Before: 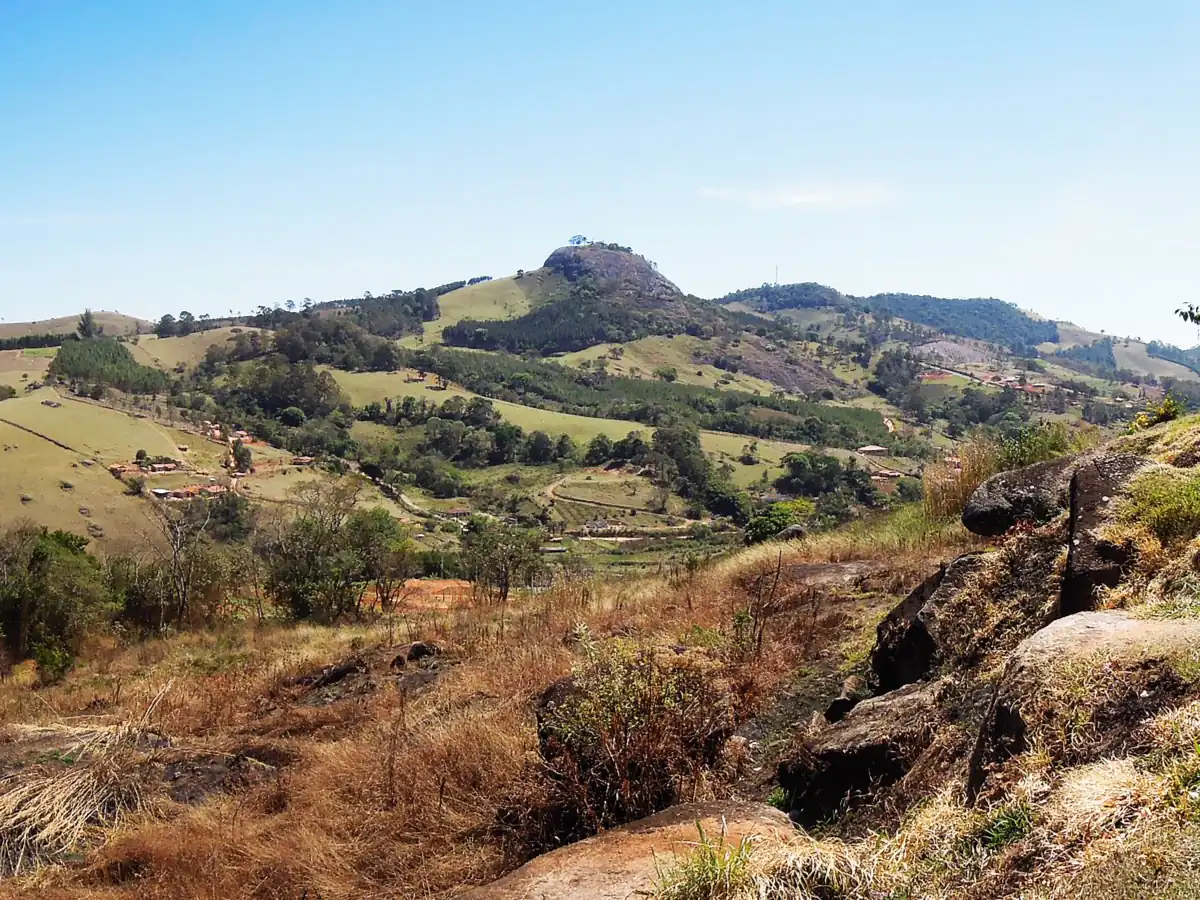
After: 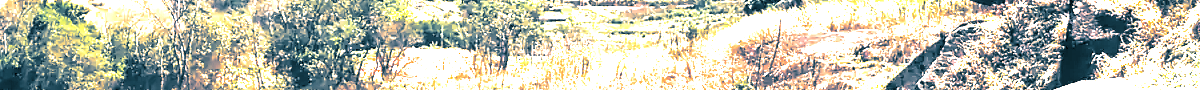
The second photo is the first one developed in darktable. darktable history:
crop and rotate: top 59.084%, bottom 30.916%
exposure: exposure 3 EV, compensate highlight preservation false
color correction: saturation 1.11
split-toning: shadows › hue 212.4°, balance -70
